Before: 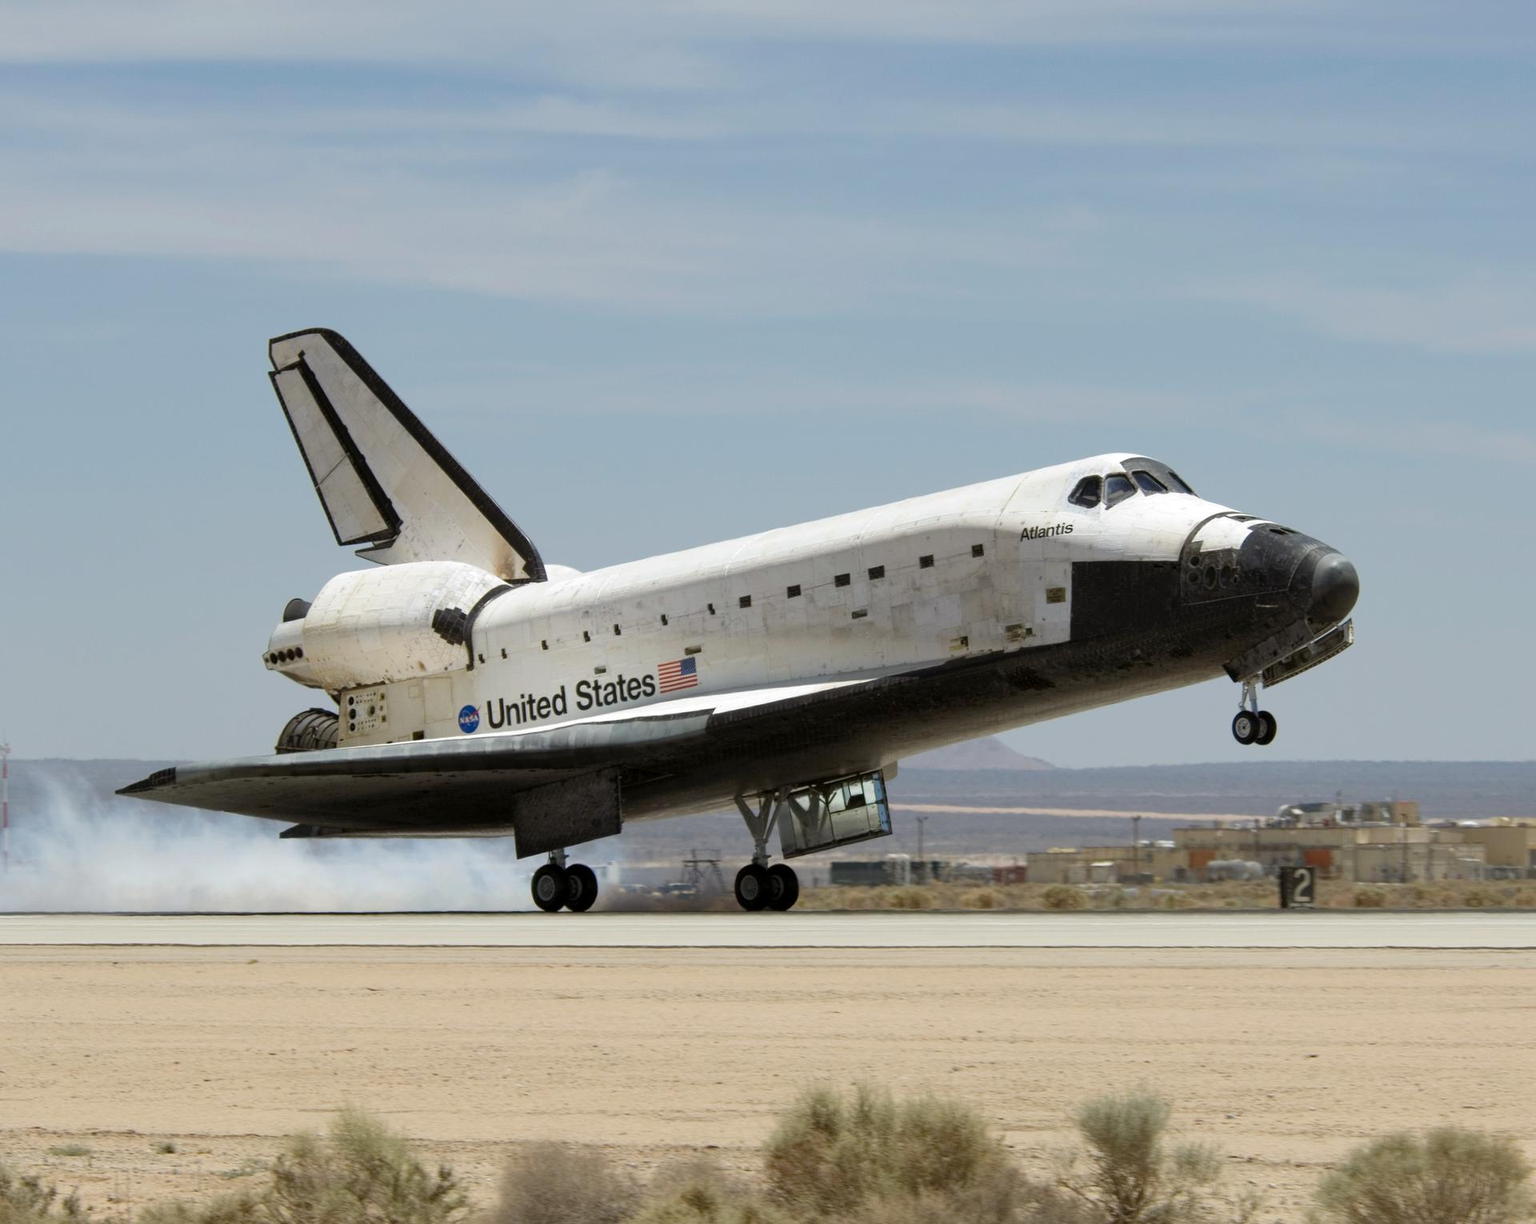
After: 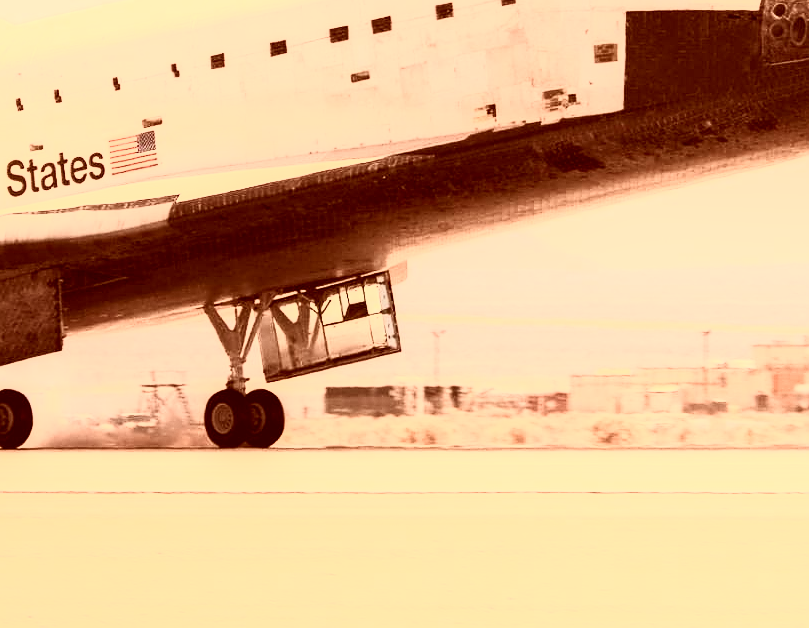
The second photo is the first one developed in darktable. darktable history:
tone curve: color space Lab, linked channels, preserve colors none
white balance: red 1.467, blue 0.684
sharpen: radius 0.969, amount 0.604
crop: left 37.221%, top 45.169%, right 20.63%, bottom 13.777%
contrast brightness saturation: contrast 0.57, brightness 0.57, saturation -0.34
exposure: black level correction 0, exposure 1 EV, compensate exposure bias true, compensate highlight preservation false
color correction: highlights a* 9.03, highlights b* 8.71, shadows a* 40, shadows b* 40, saturation 0.8
local contrast: highlights 61%, shadows 106%, detail 107%, midtone range 0.529
